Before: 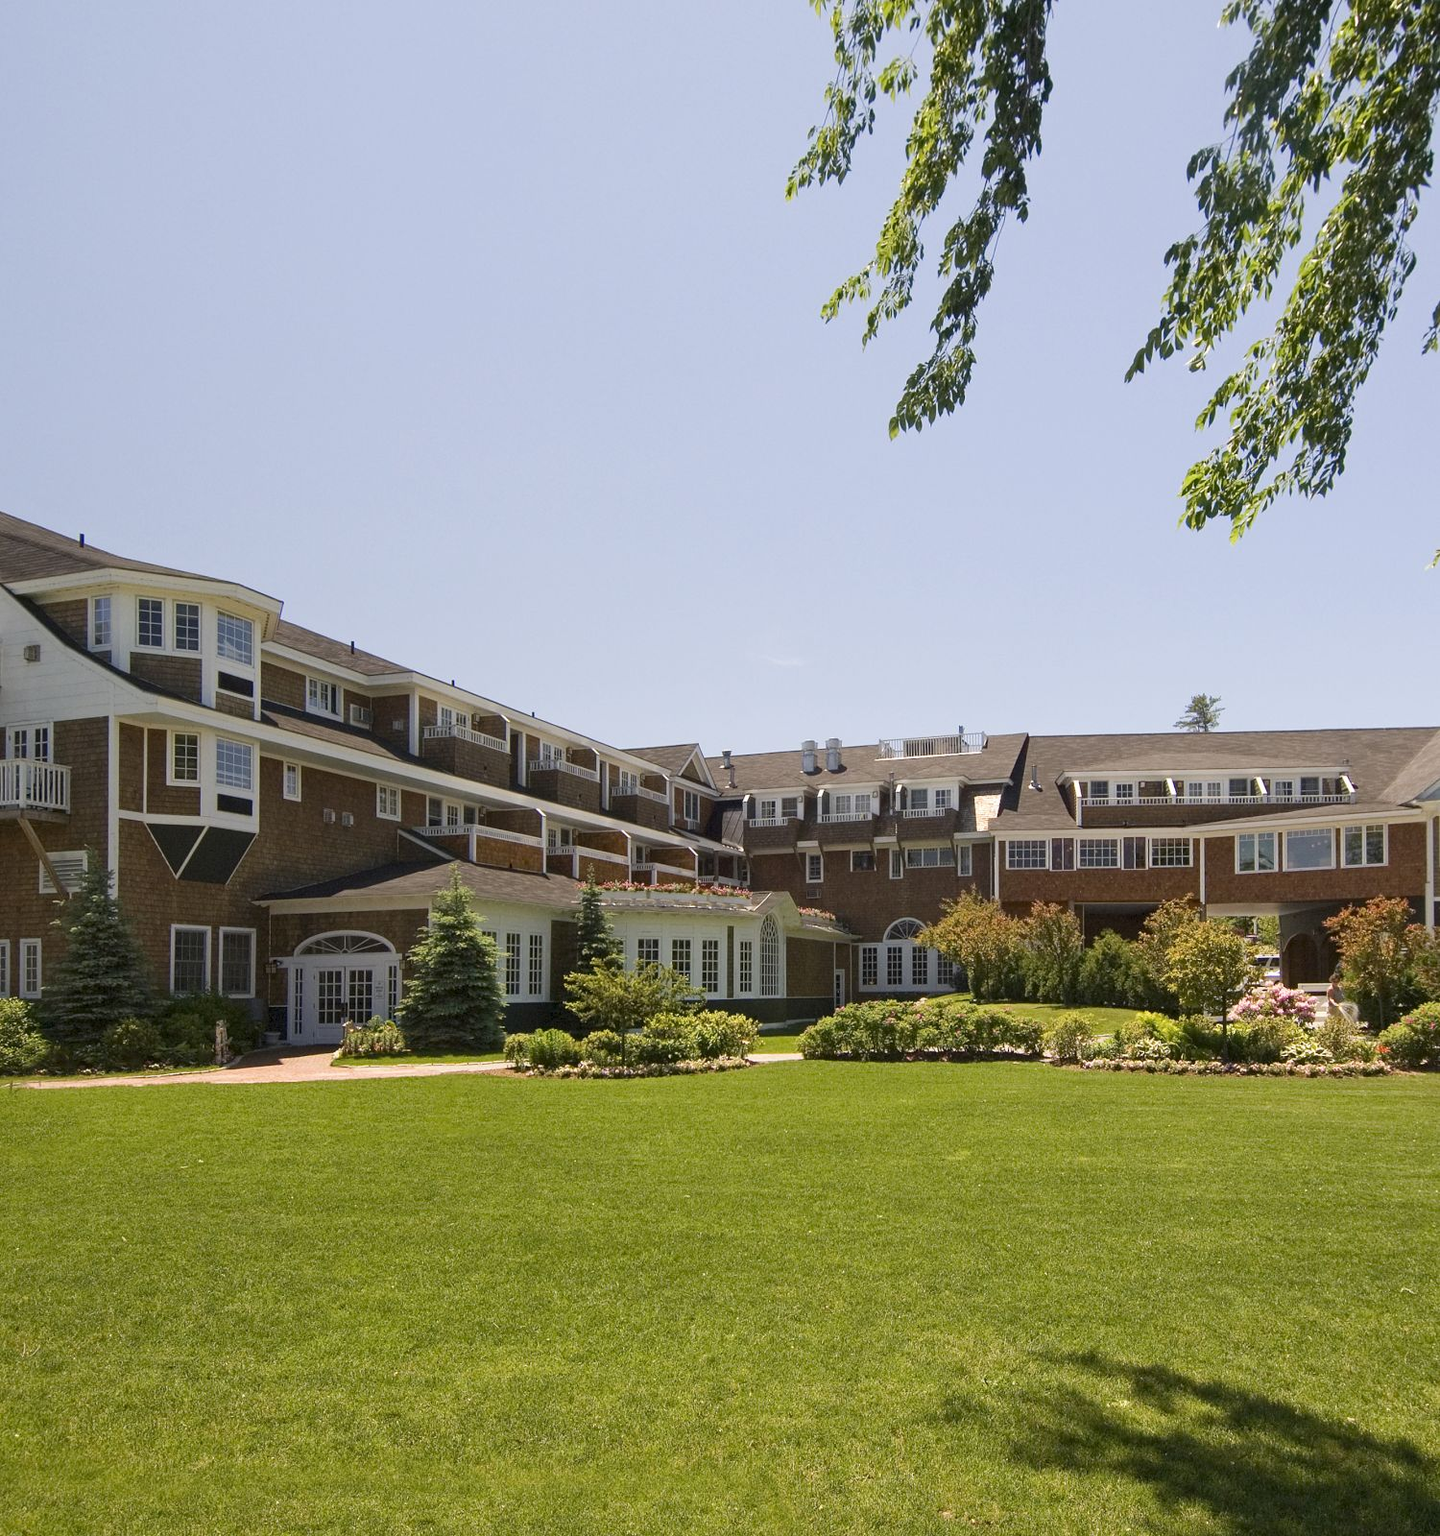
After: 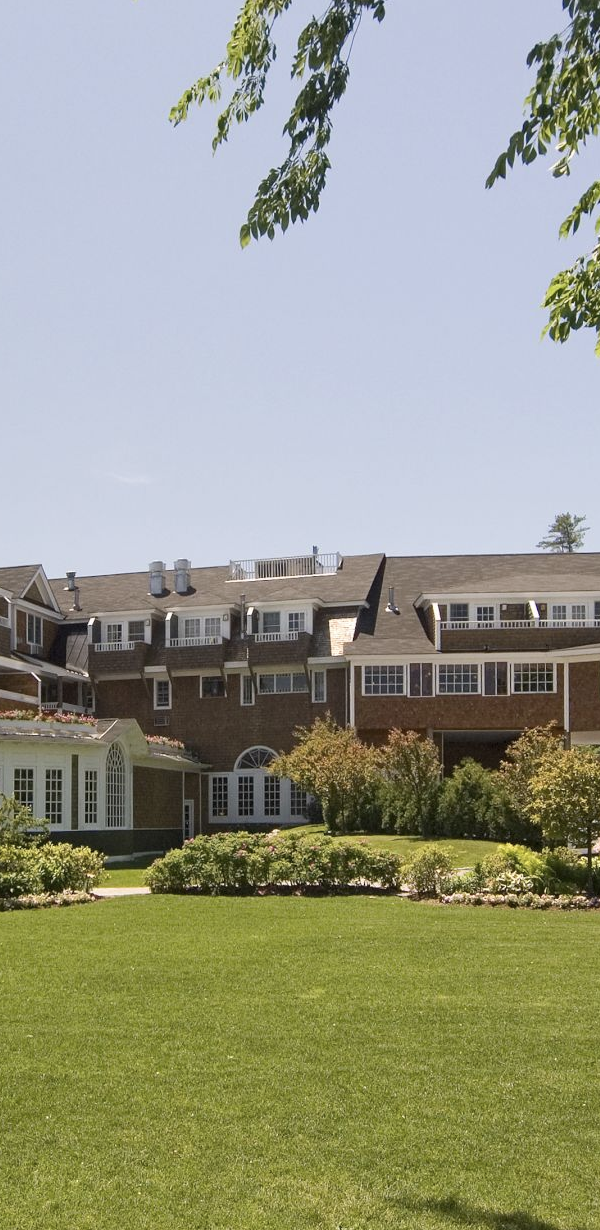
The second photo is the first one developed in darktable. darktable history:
contrast brightness saturation: saturation -0.158
crop: left 45.797%, top 13.155%, right 14.14%, bottom 9.912%
color balance rgb: shadows lift › chroma 0.824%, shadows lift › hue 110.09°, perceptual saturation grading › global saturation 0.959%
